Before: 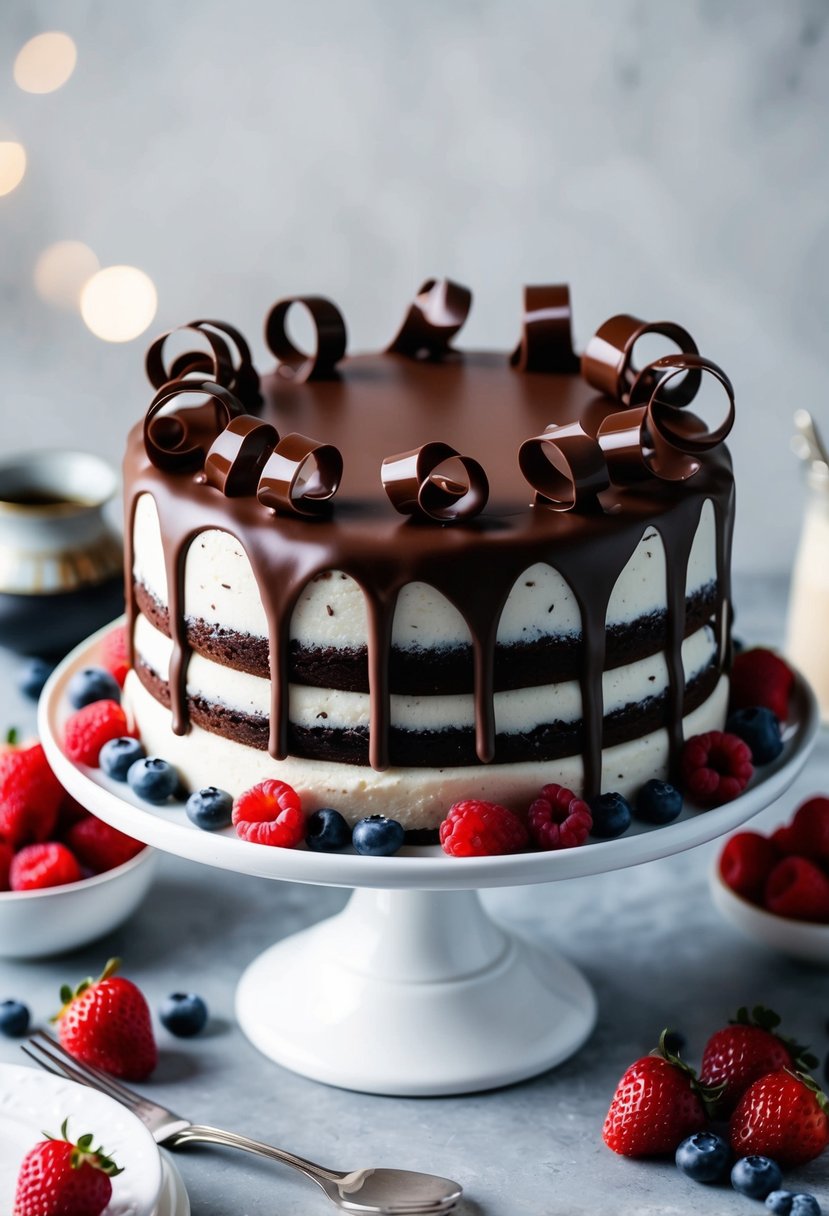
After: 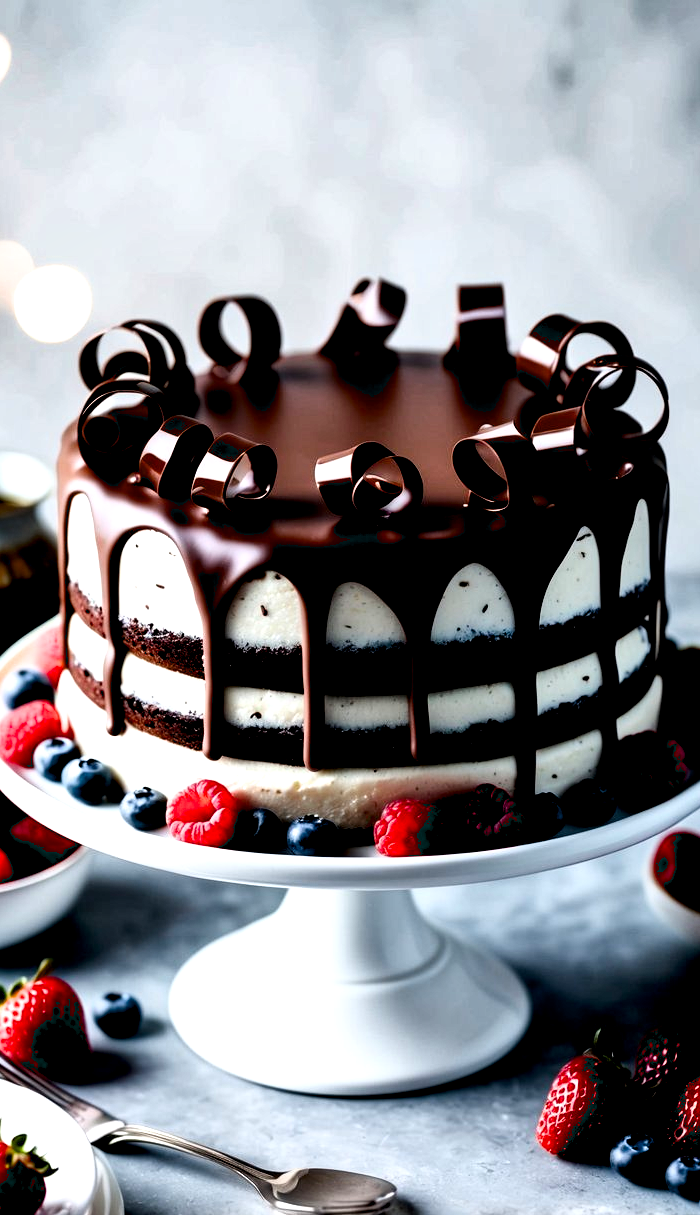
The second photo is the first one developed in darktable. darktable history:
local contrast: highlights 105%, shadows 101%, detail 119%, midtone range 0.2
crop: left 7.977%, right 7.473%
filmic rgb: black relative exposure -8.27 EV, white relative exposure 2.2 EV, threshold 3.03 EV, target white luminance 99.975%, hardness 7.05, latitude 75.44%, contrast 1.322, highlights saturation mix -1.89%, shadows ↔ highlights balance 30.61%, enable highlight reconstruction true
shadows and highlights: soften with gaussian
contrast brightness saturation: contrast 0.126, brightness -0.055, saturation 0.151
exposure: black level correction 0.026, exposure 0.183 EV, compensate exposure bias true, compensate highlight preservation false
